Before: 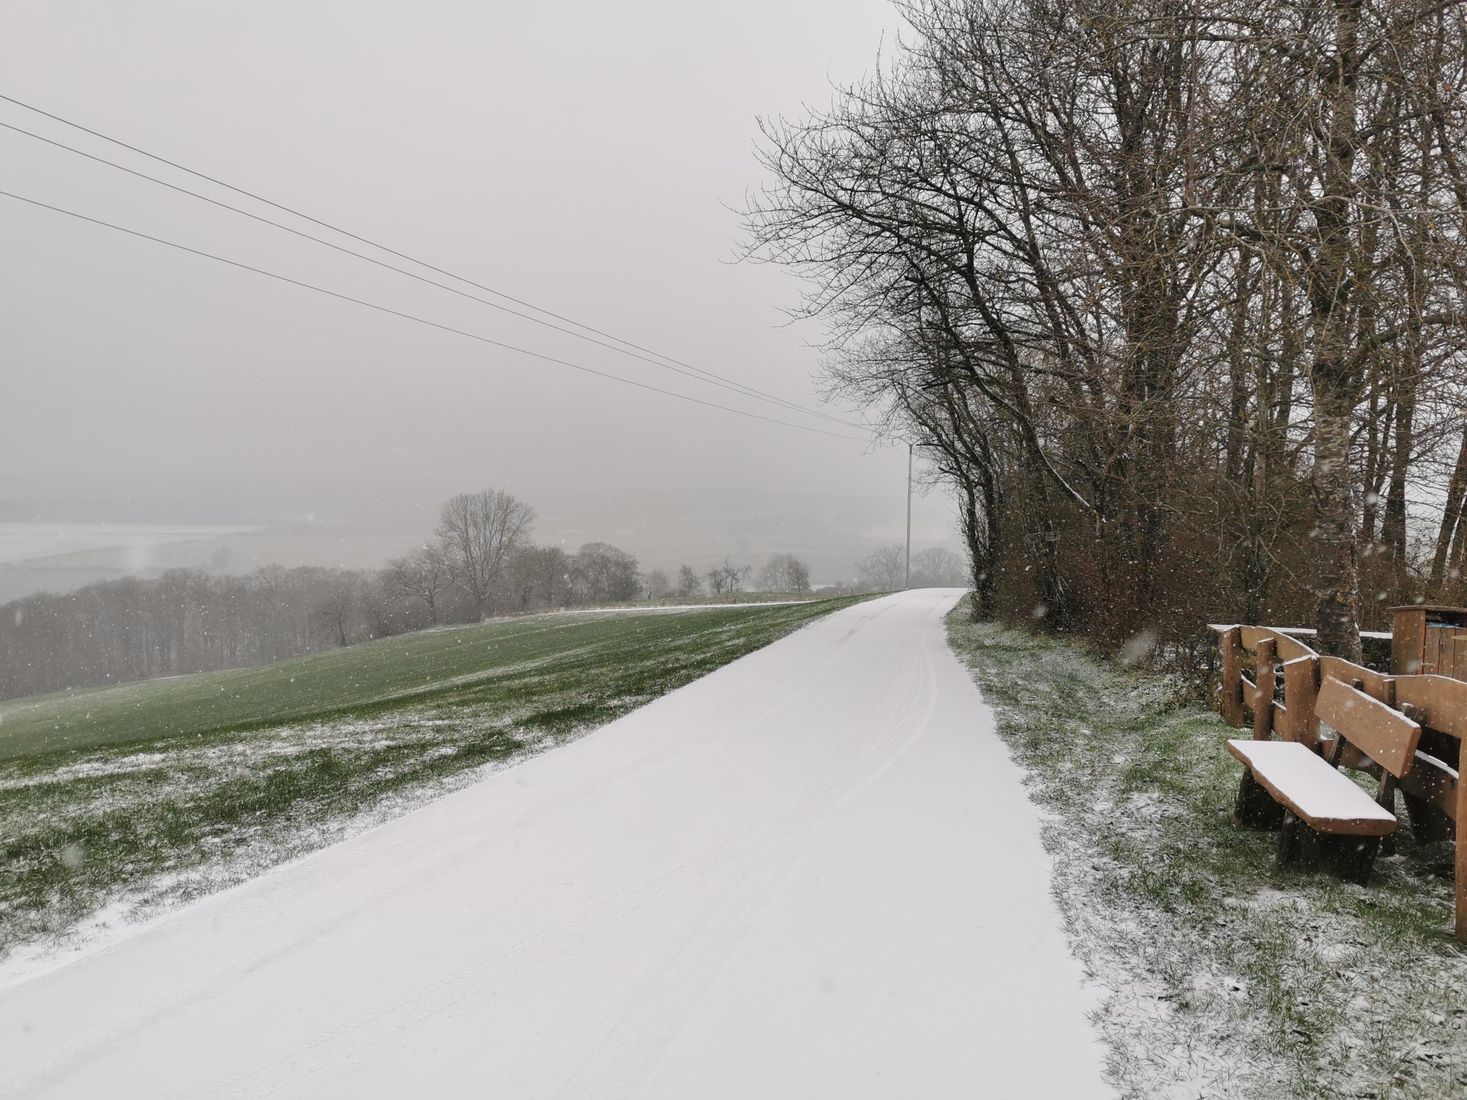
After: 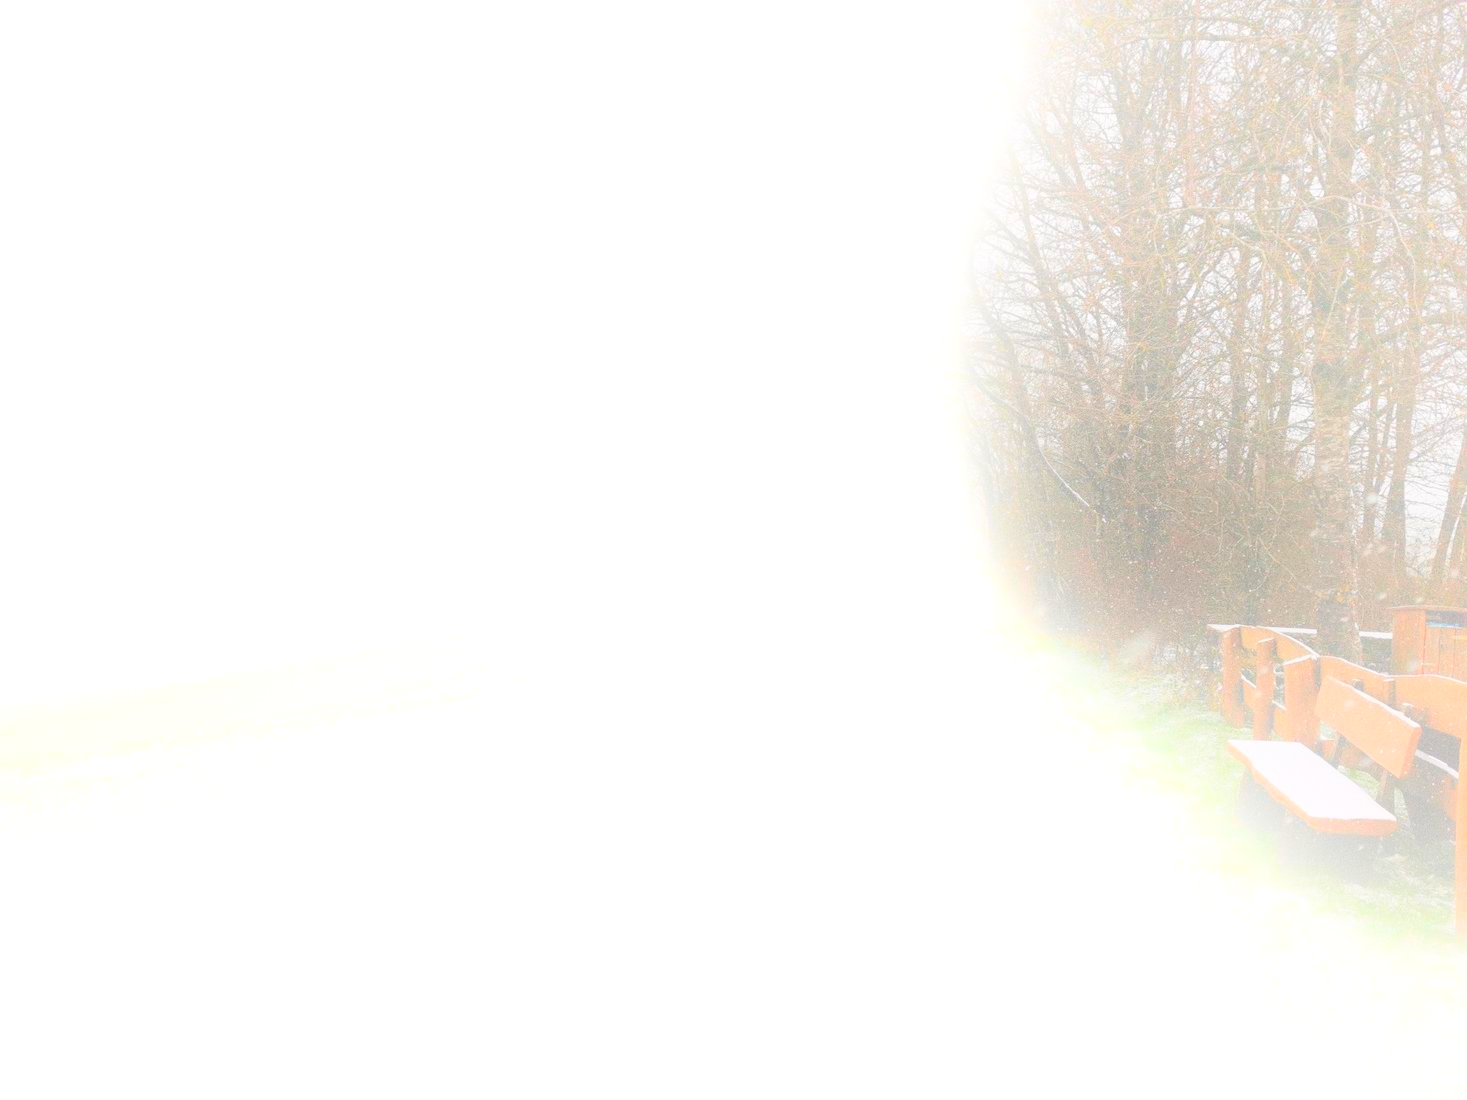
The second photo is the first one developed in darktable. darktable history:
bloom: size 25%, threshold 5%, strength 90%
grain: coarseness 7.08 ISO, strength 21.67%, mid-tones bias 59.58%
base curve: curves: ch0 [(0, 0) (0.666, 0.806) (1, 1)]
